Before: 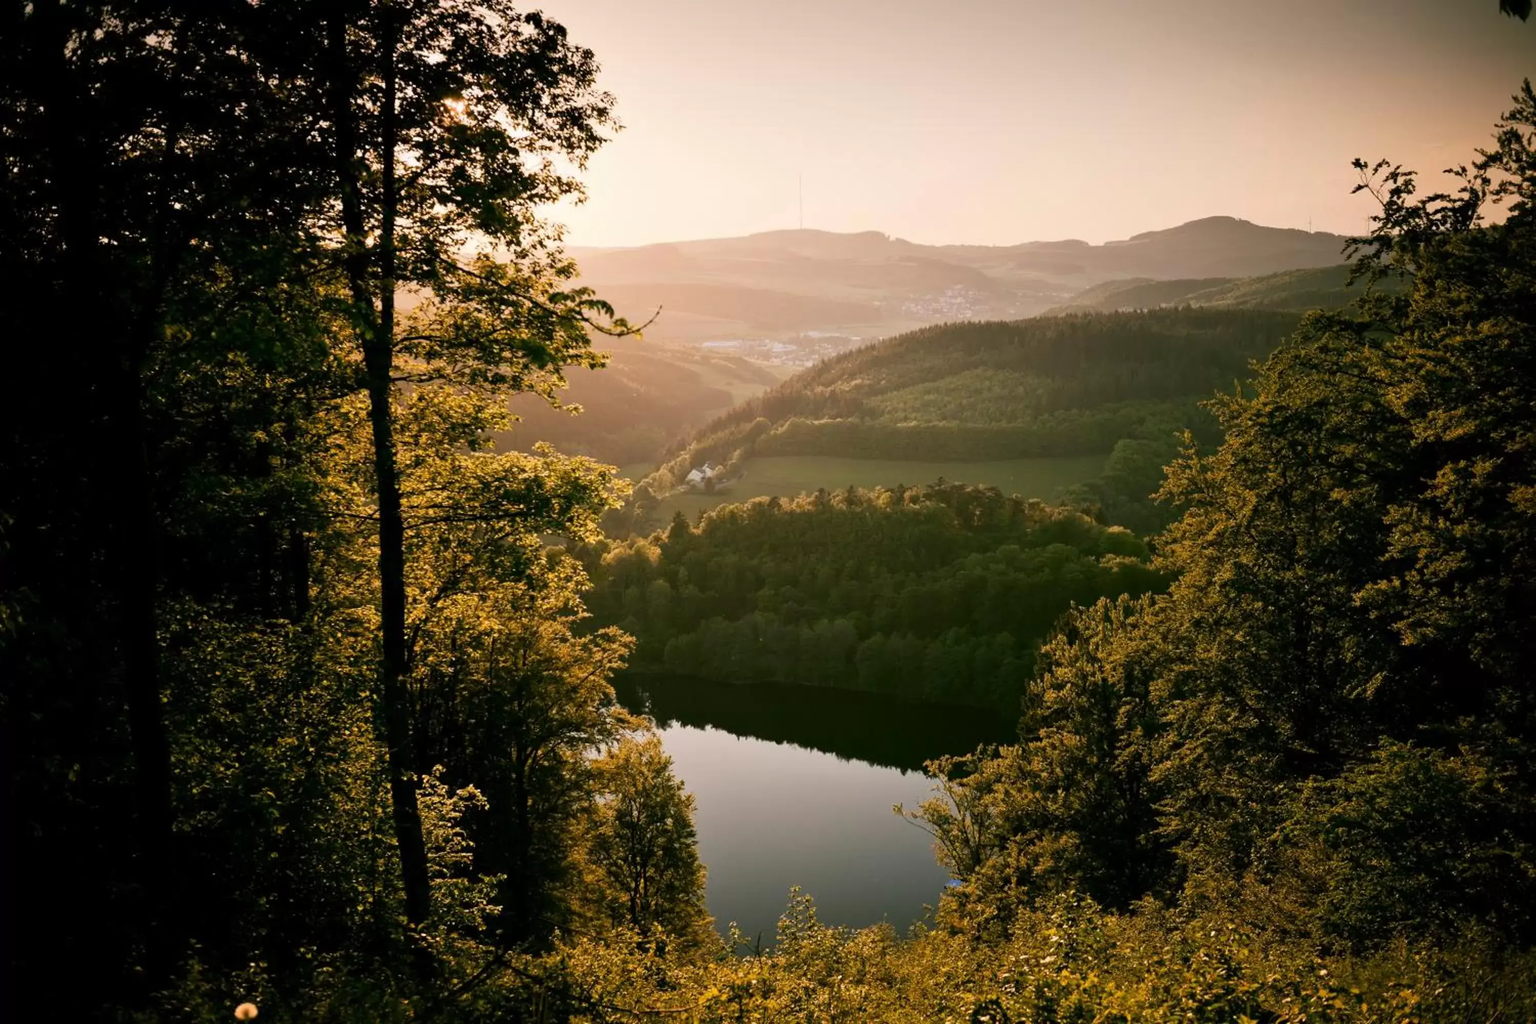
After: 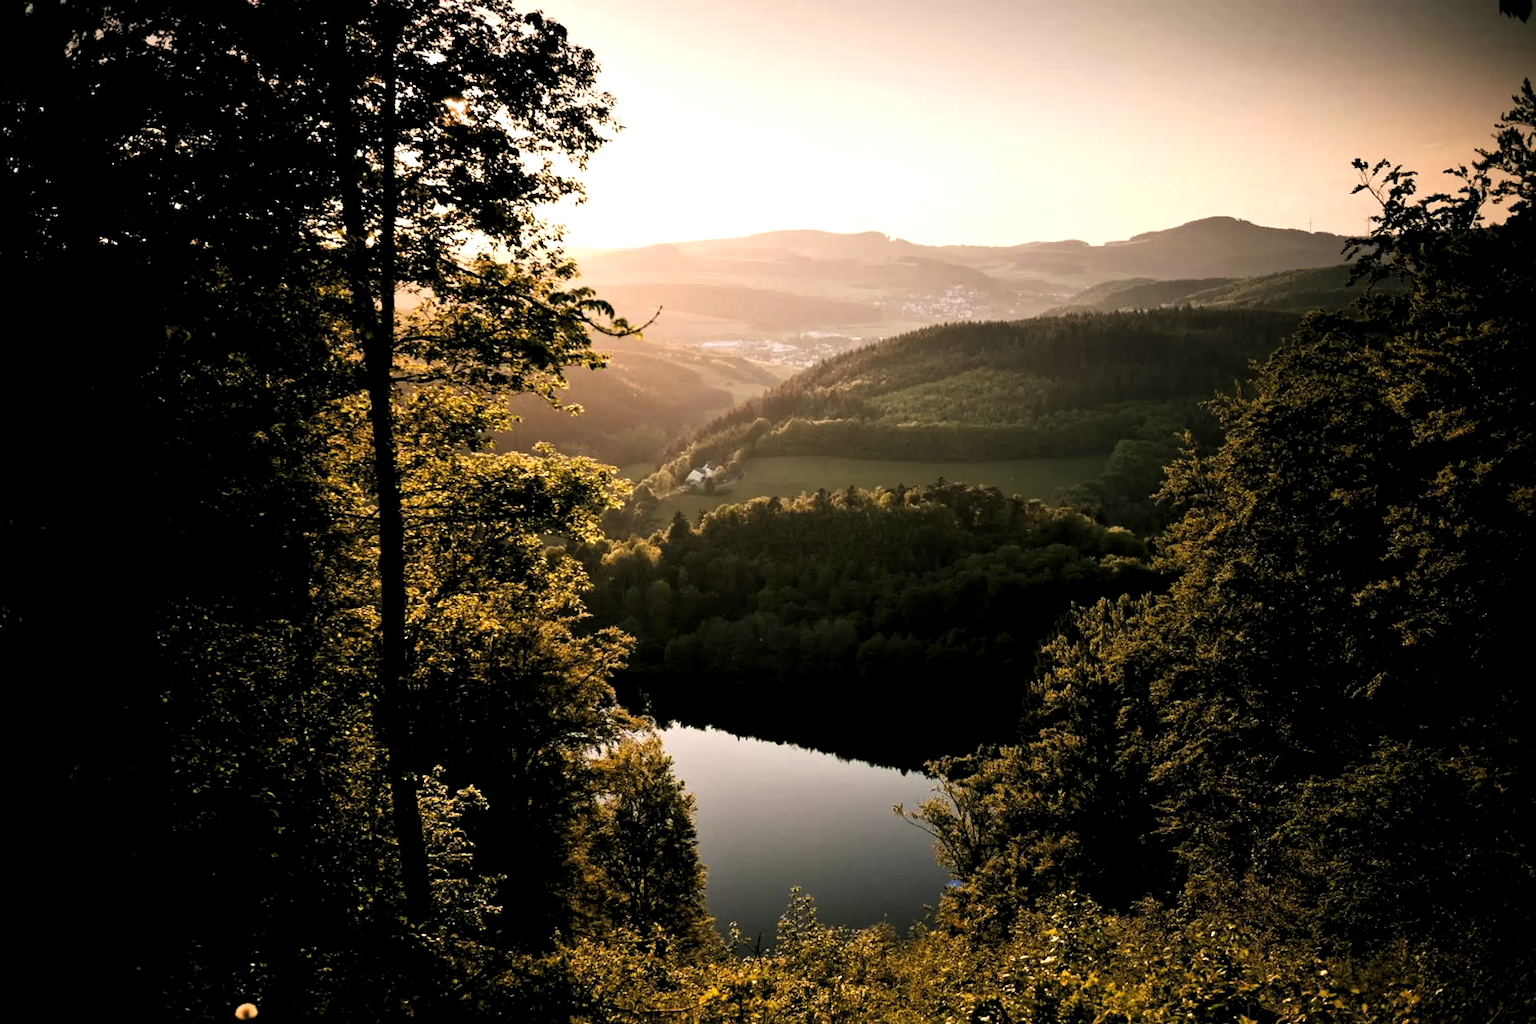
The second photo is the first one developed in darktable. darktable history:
levels: white 99.96%, levels [0.129, 0.519, 0.867]
